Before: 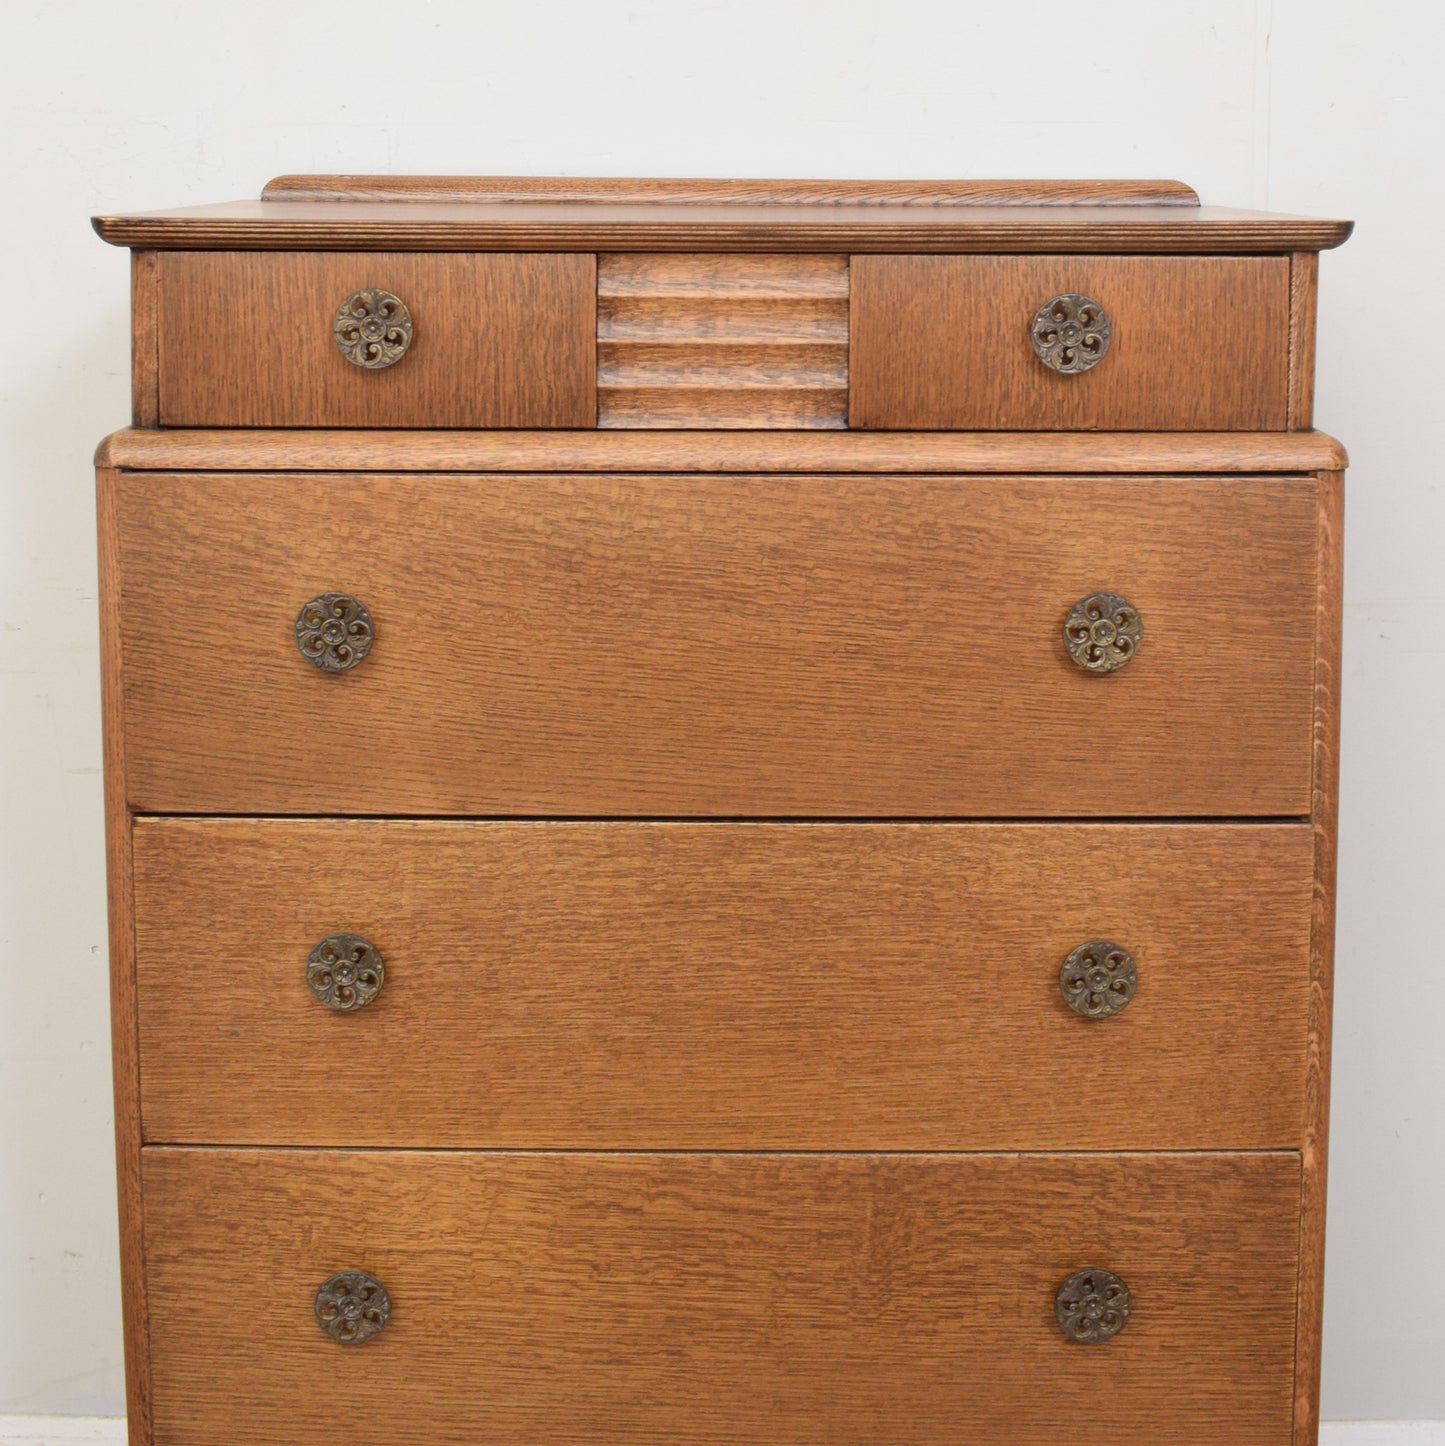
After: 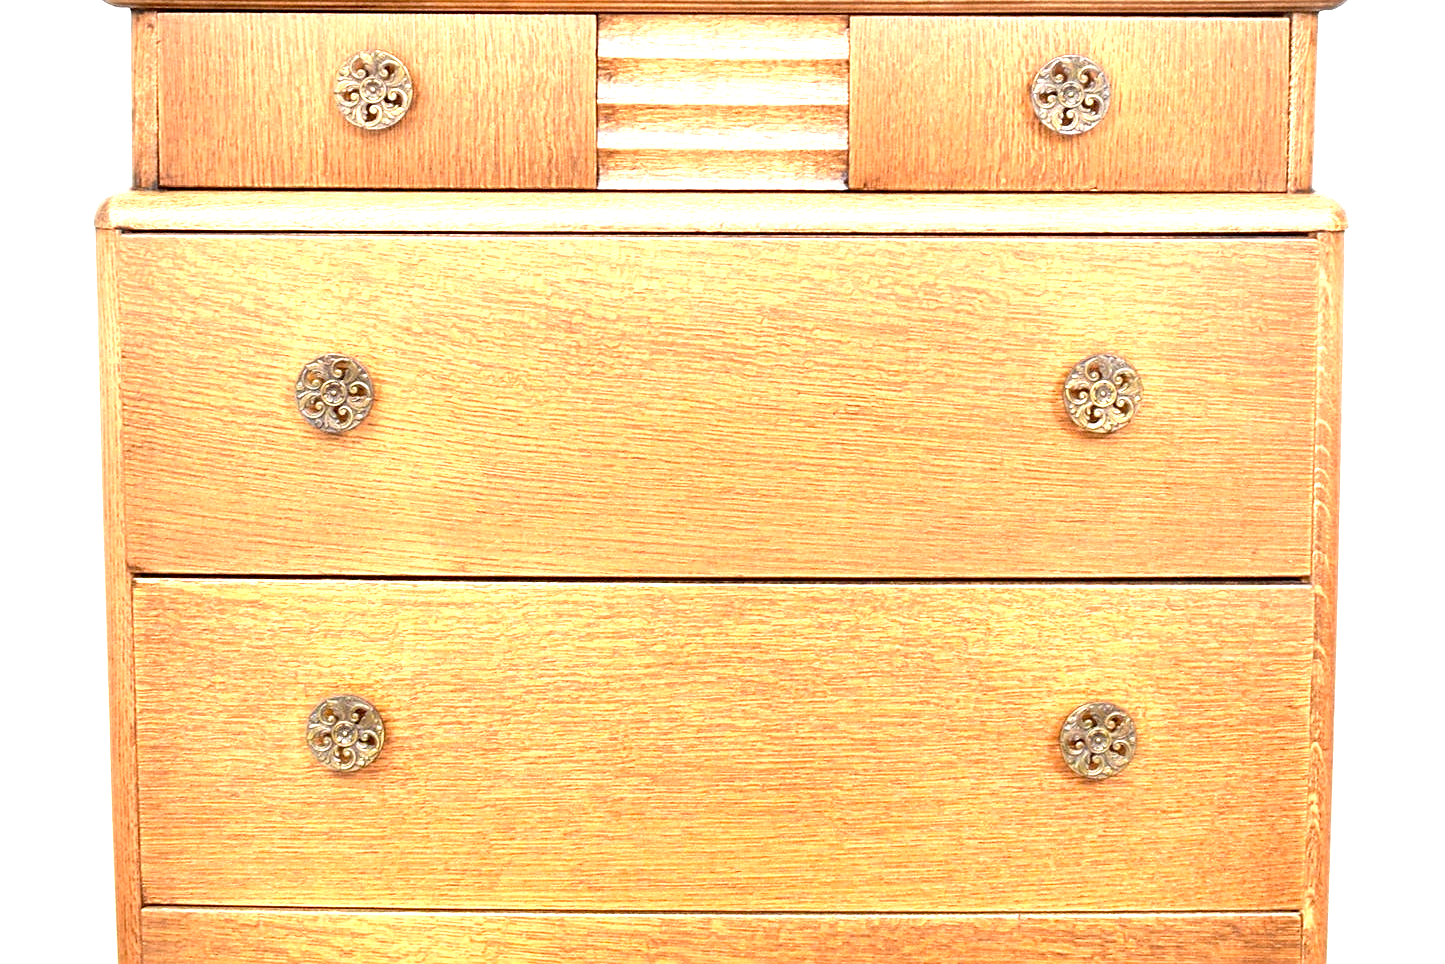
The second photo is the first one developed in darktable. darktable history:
exposure: black level correction 0.005, exposure 2.085 EV, compensate highlight preservation false
vignetting: brightness -0.367, saturation 0.016
crop: top 16.587%, bottom 16.726%
sharpen: on, module defaults
